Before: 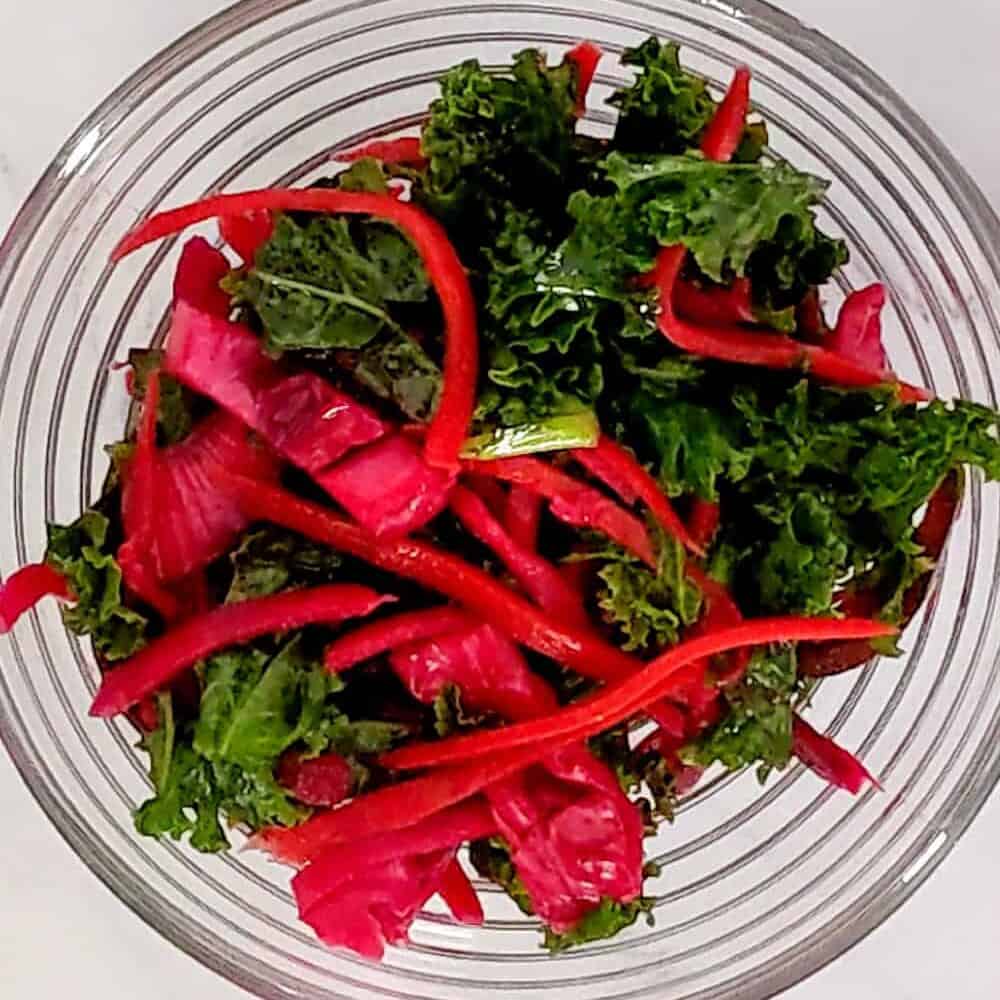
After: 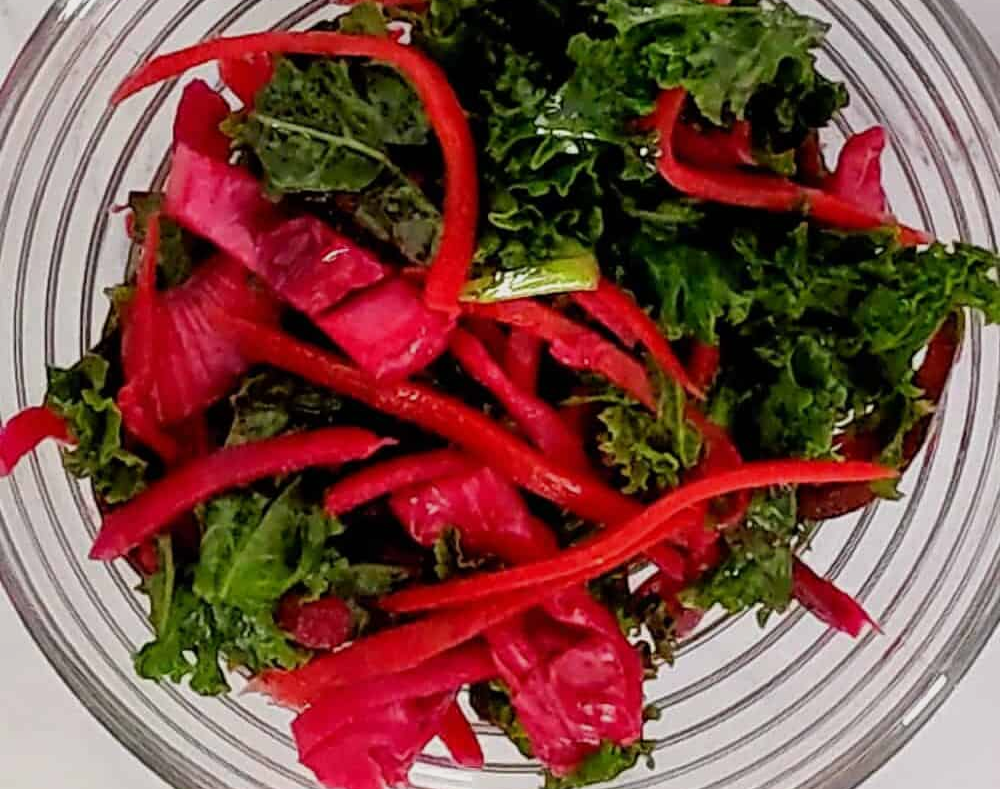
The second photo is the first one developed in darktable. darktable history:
exposure: exposure -0.244 EV, compensate exposure bias true, compensate highlight preservation false
crop and rotate: top 15.756%, bottom 5.343%
